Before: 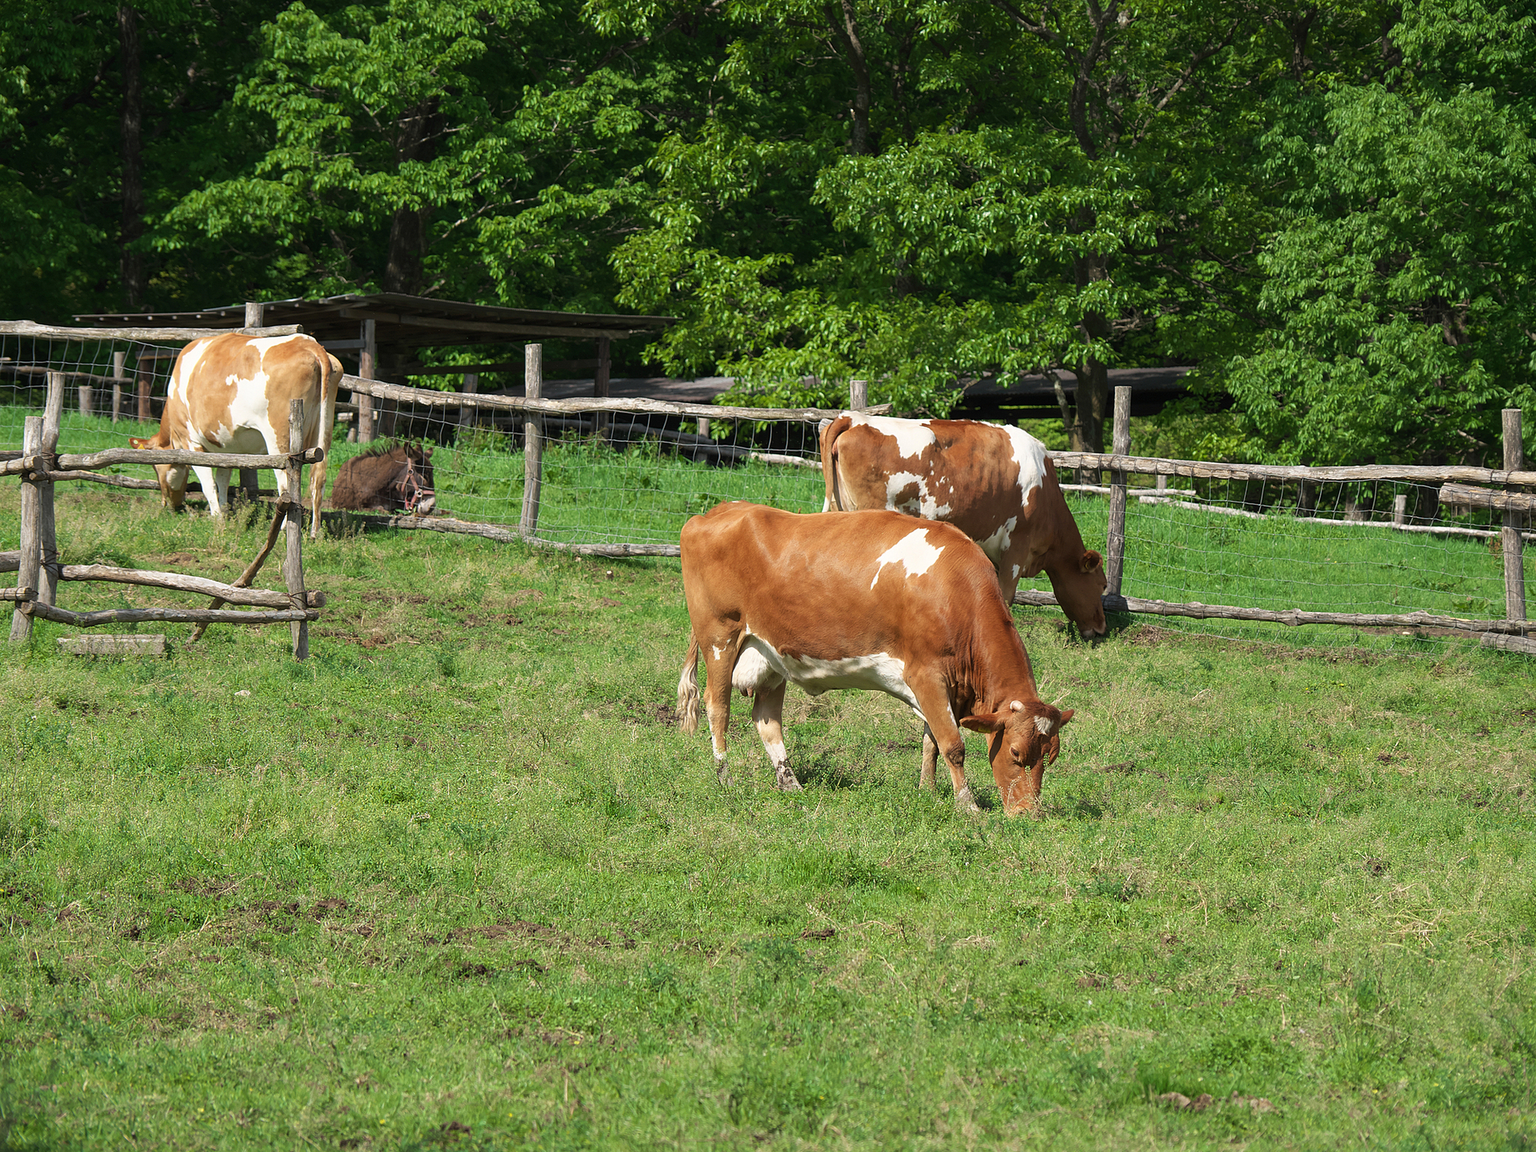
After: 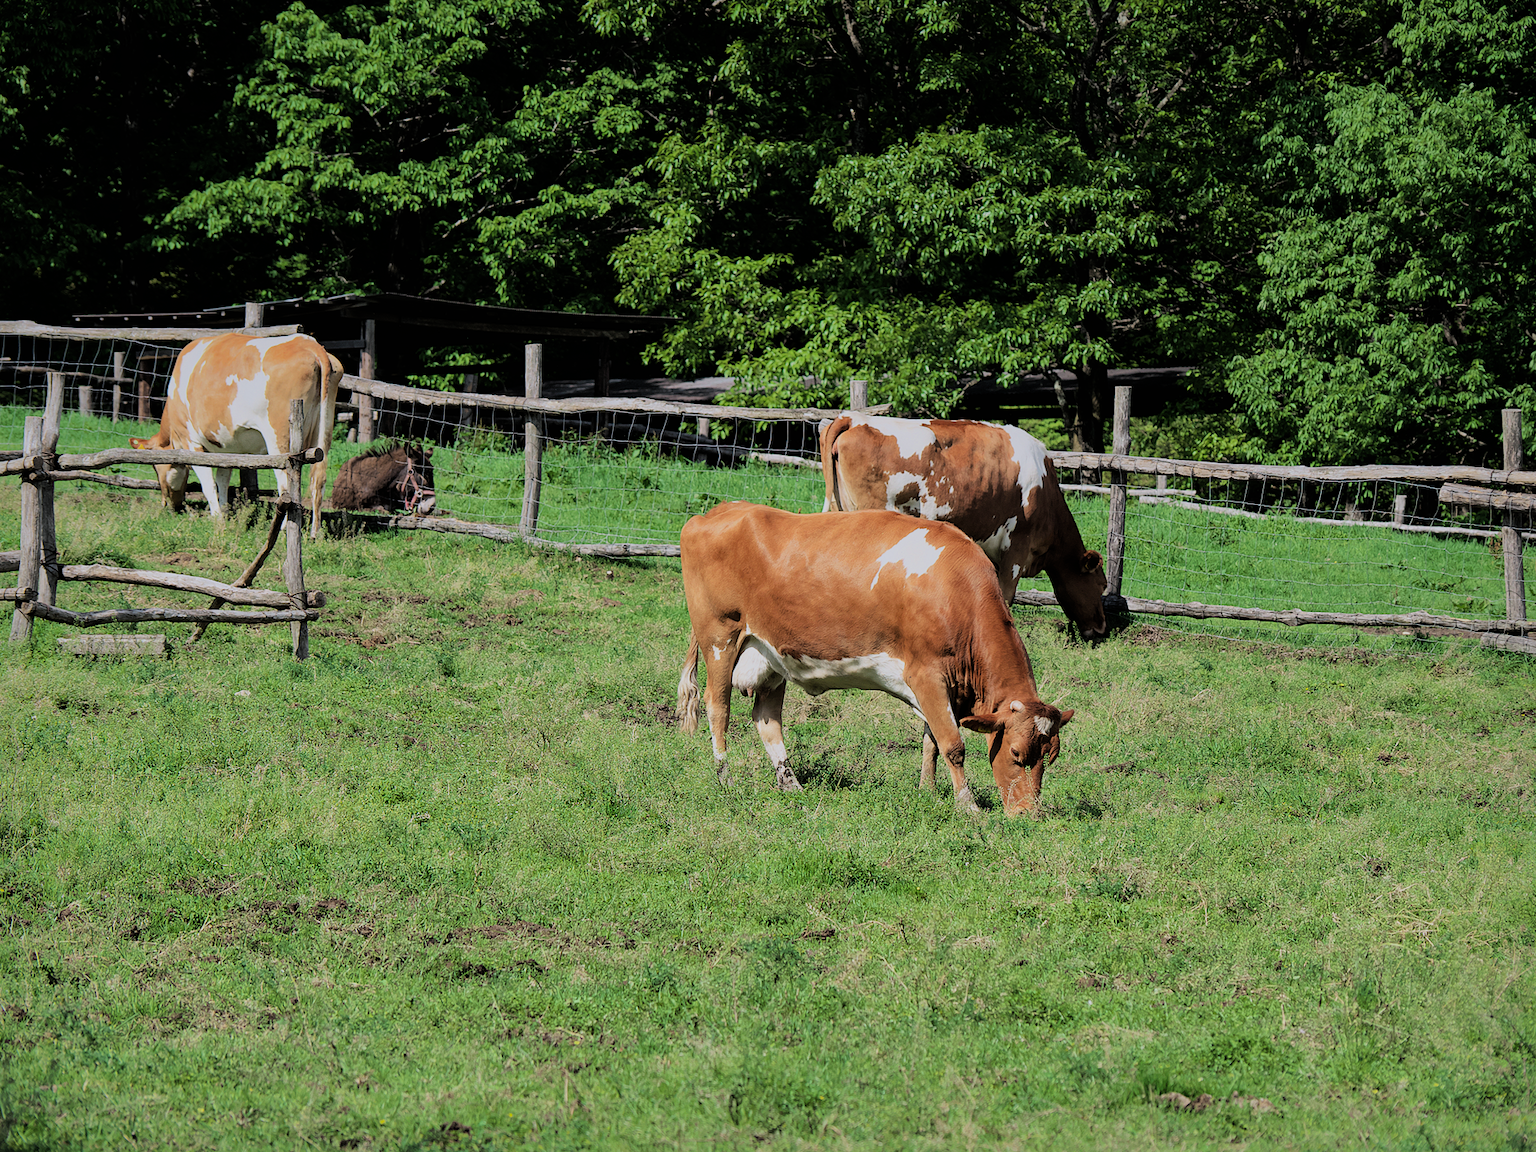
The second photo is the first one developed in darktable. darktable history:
color calibration: illuminant as shot in camera, x 0.358, y 0.373, temperature 4628.91 K
filmic rgb: black relative exposure -5 EV, hardness 2.88, contrast 1.4
shadows and highlights: shadows 25, highlights -70
